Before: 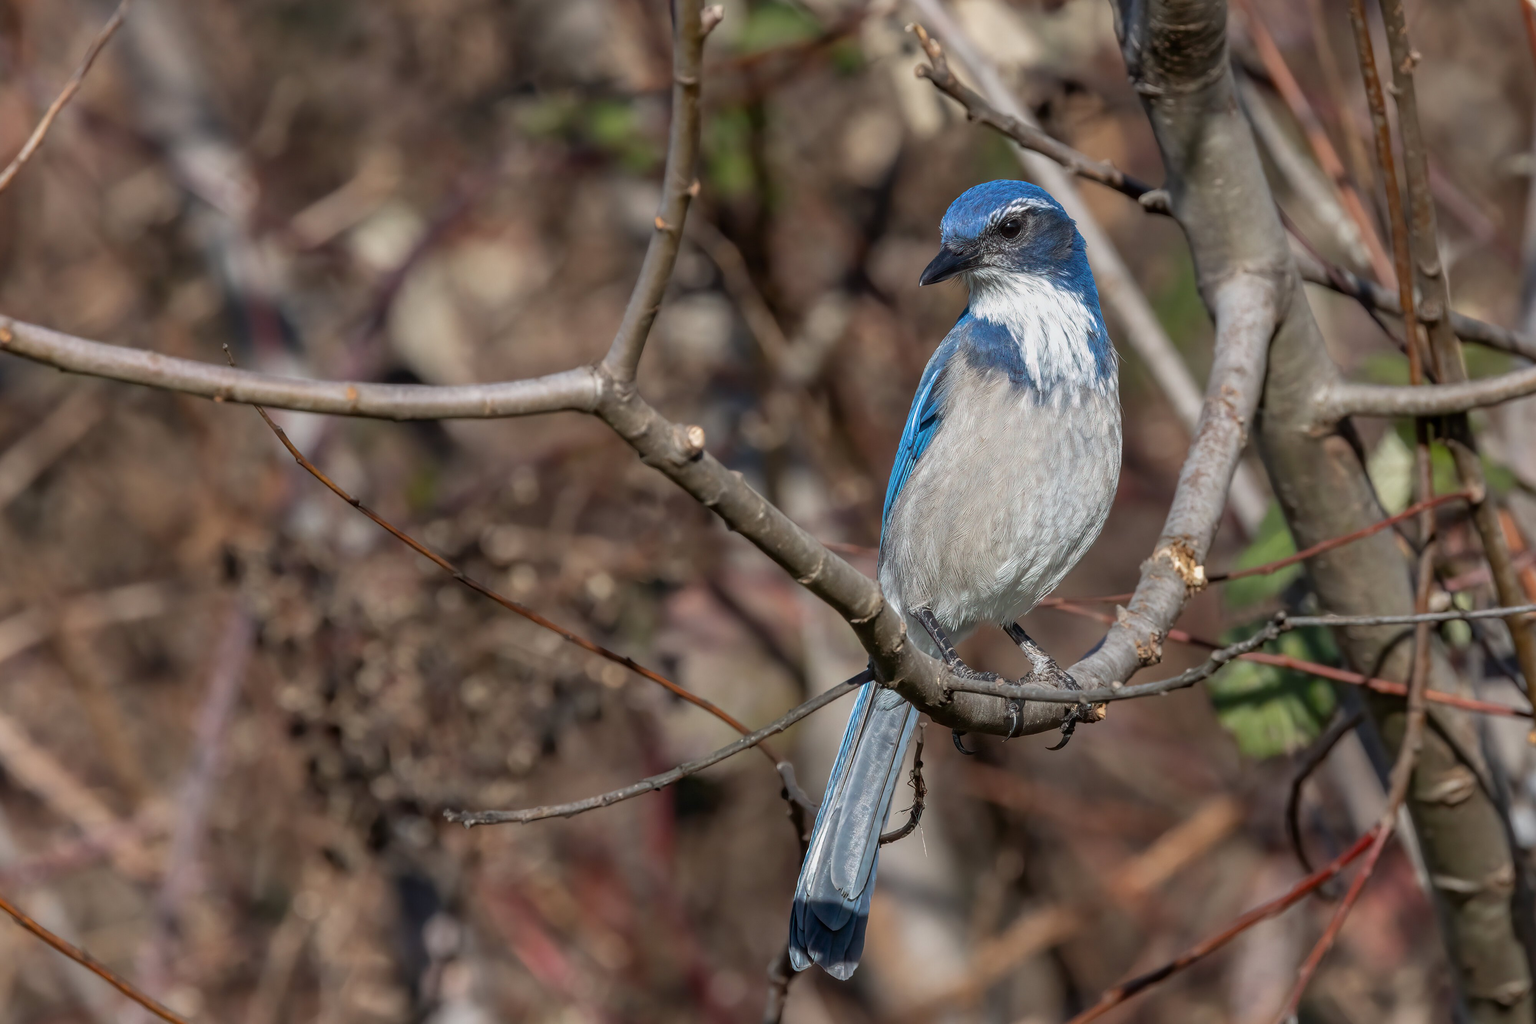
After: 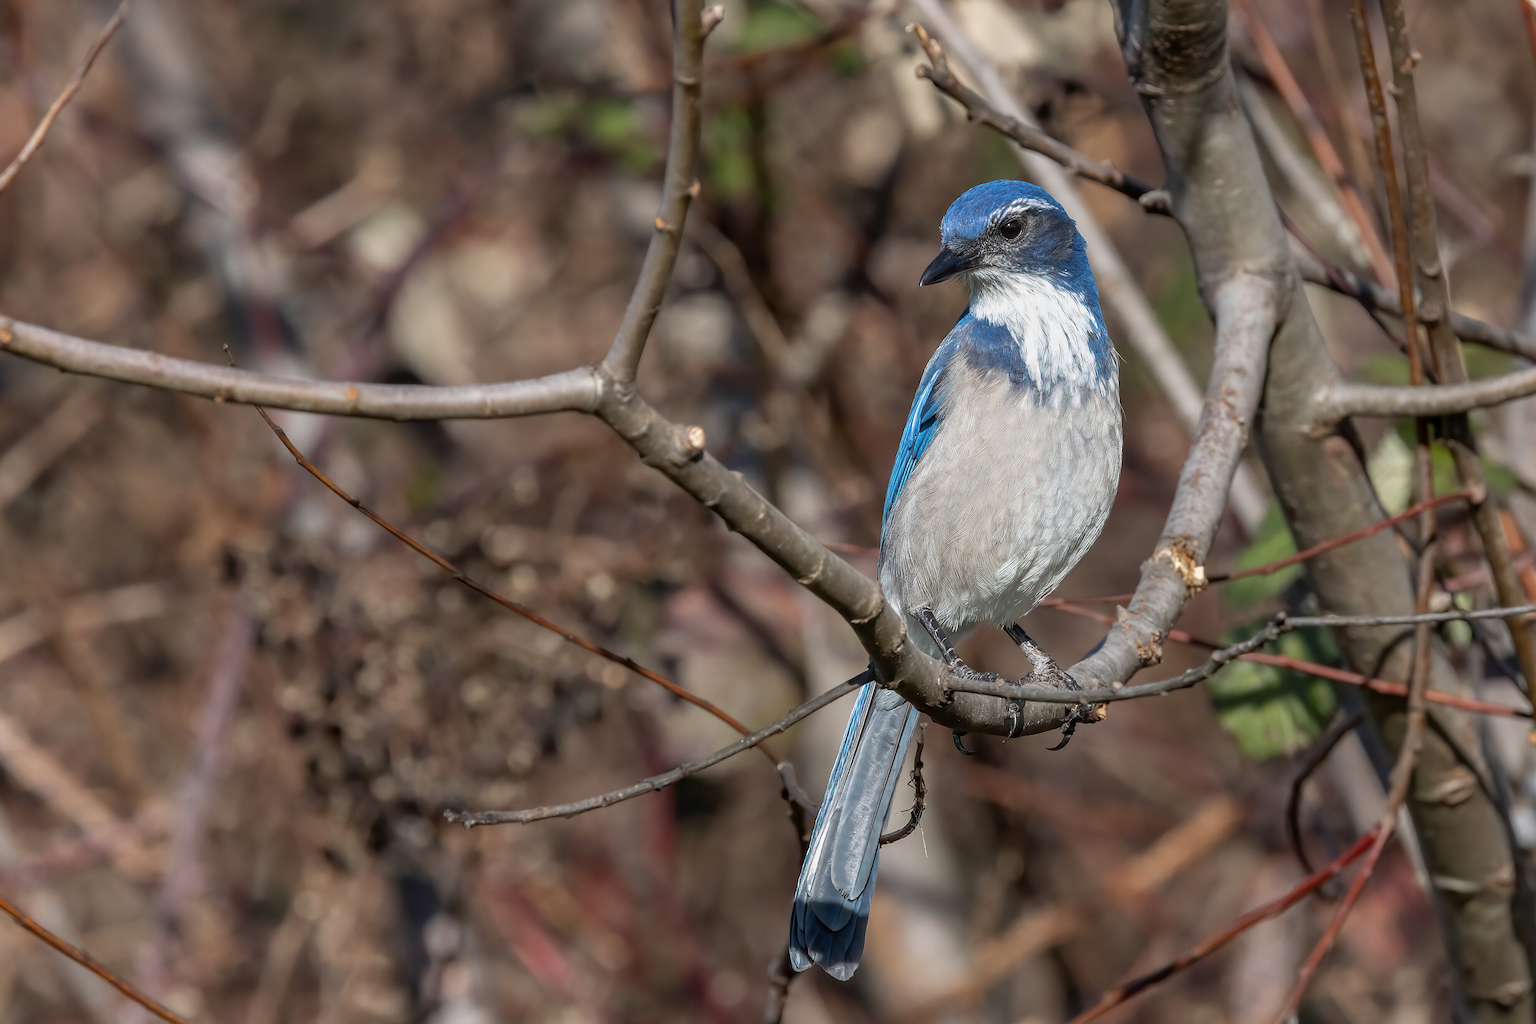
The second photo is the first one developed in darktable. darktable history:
shadows and highlights: shadows -1.51, highlights 40.33
sharpen: radius 0.99
